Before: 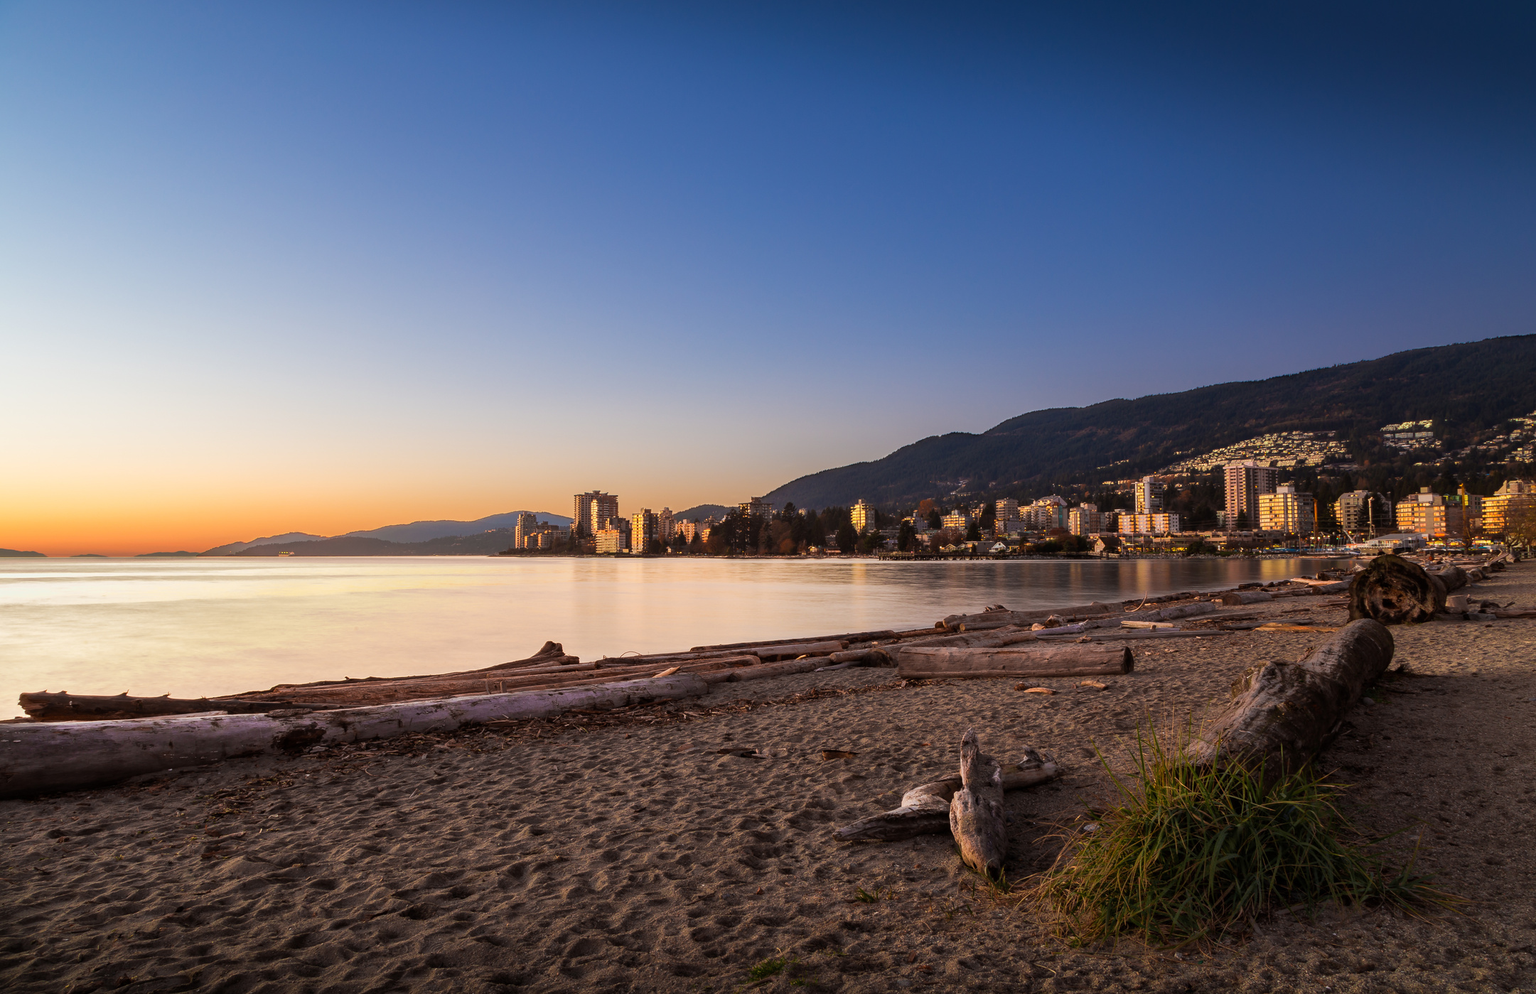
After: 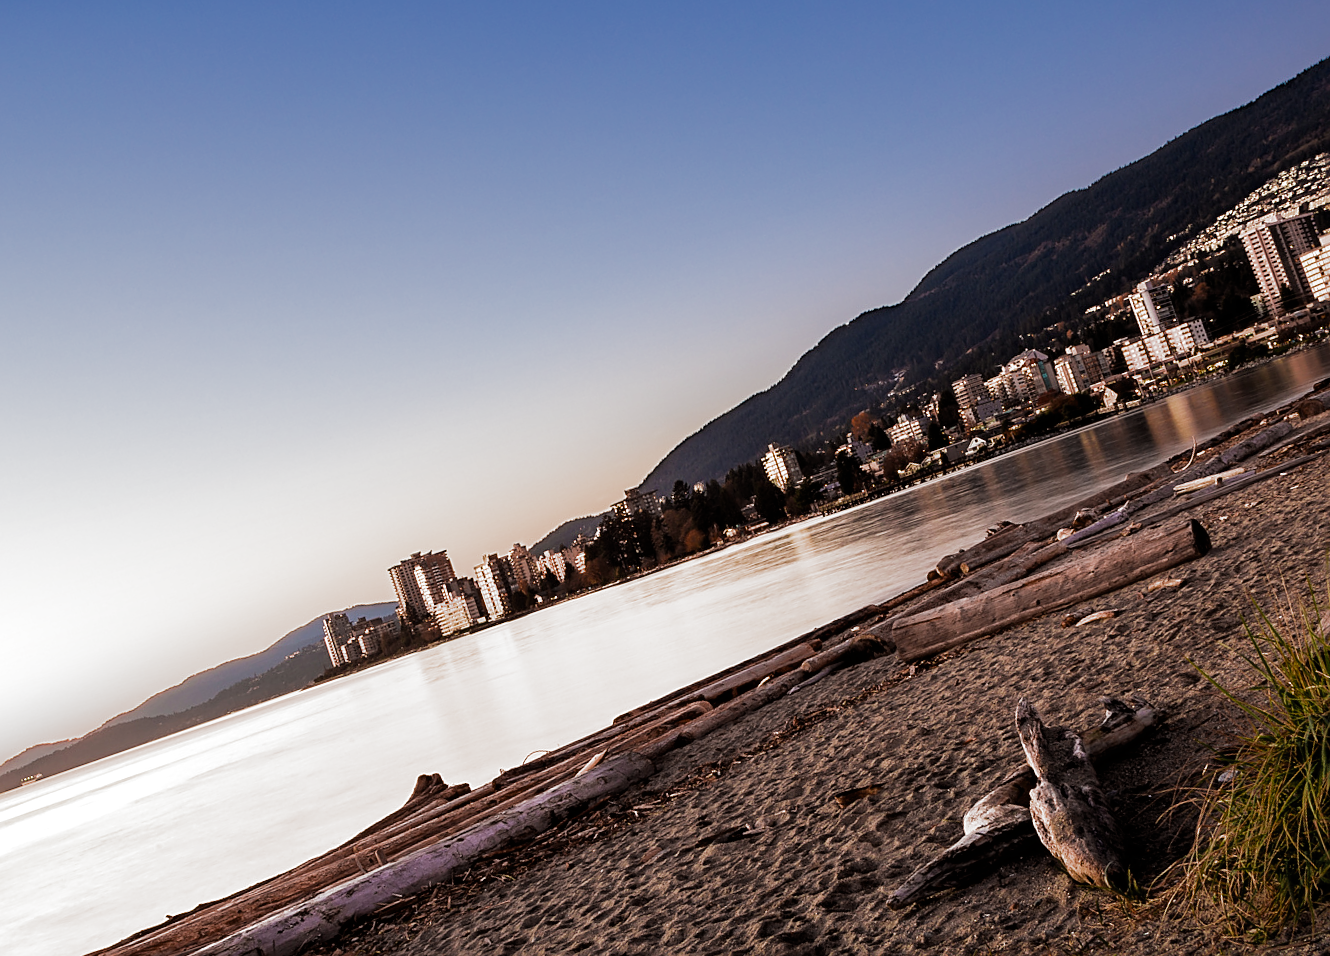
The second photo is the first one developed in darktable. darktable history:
crop and rotate: angle 18.94°, left 6.759%, right 4.134%, bottom 1.101%
filmic rgb: black relative exposure -8 EV, white relative exposure 2.47 EV, hardness 6.37, add noise in highlights 0, color science v3 (2019), use custom middle-gray values true, contrast in highlights soft
sharpen: amount 0.493
exposure: black level correction 0.004, exposure 0.42 EV, compensate exposure bias true, compensate highlight preservation false
tone equalizer: on, module defaults
